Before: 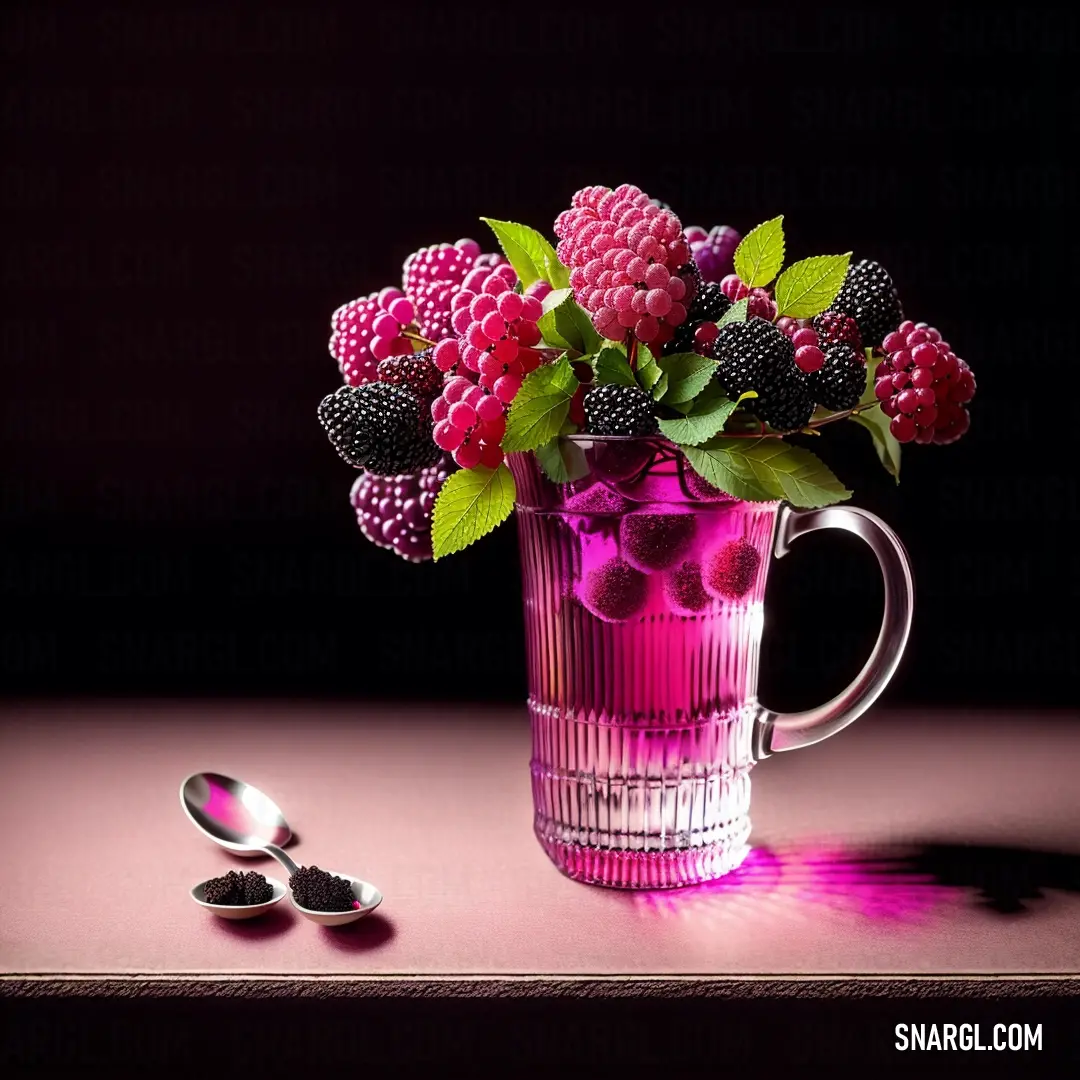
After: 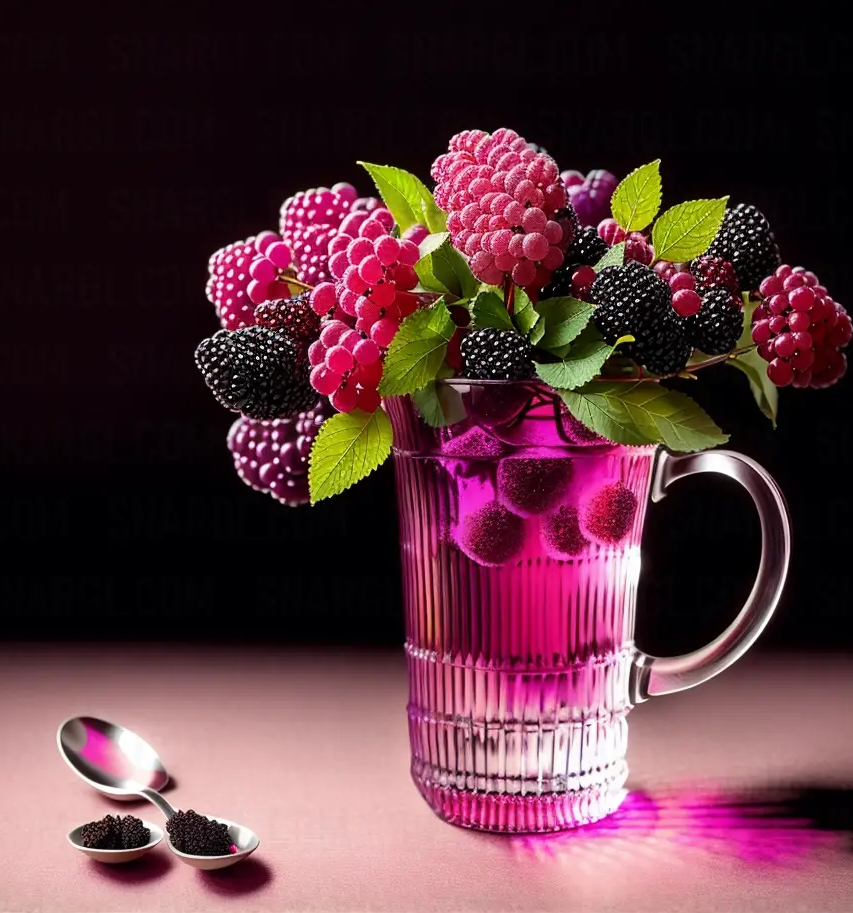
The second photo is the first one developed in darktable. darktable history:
crop: left 11.434%, top 5.188%, right 9.572%, bottom 10.253%
